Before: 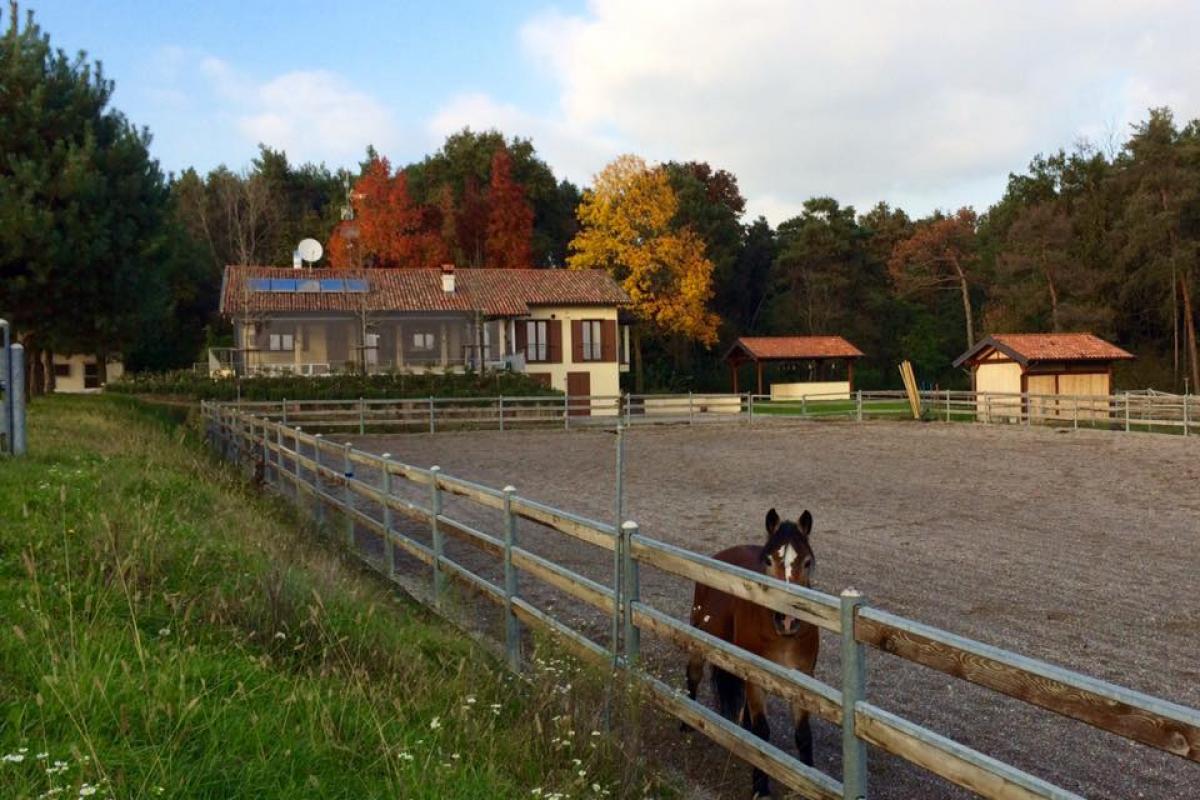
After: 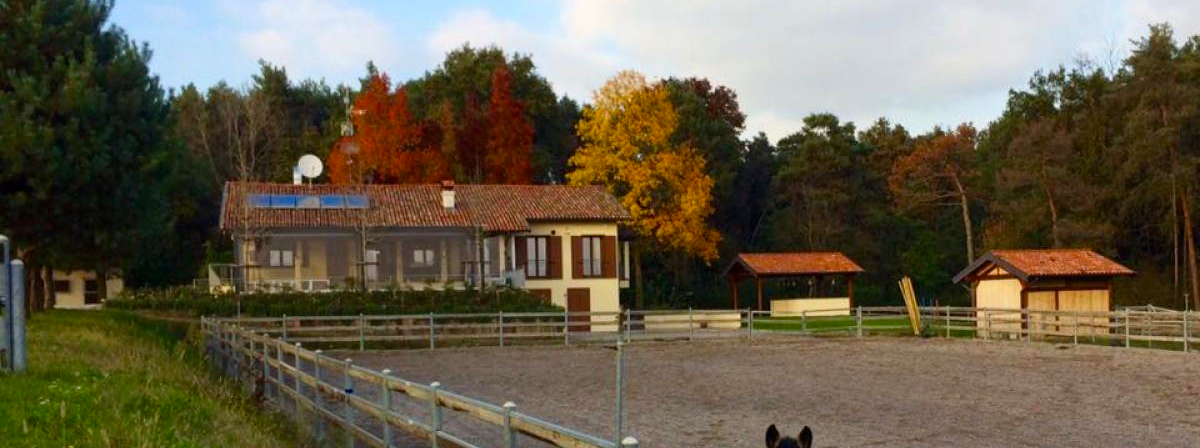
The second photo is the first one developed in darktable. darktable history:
crop and rotate: top 10.605%, bottom 33.274%
tone equalizer: on, module defaults
color balance rgb: linear chroma grading › shadows -8%, linear chroma grading › global chroma 10%, perceptual saturation grading › global saturation 2%, perceptual saturation grading › highlights -2%, perceptual saturation grading › mid-tones 4%, perceptual saturation grading › shadows 8%, perceptual brilliance grading › global brilliance 2%, perceptual brilliance grading › highlights -4%, global vibrance 16%, saturation formula JzAzBz (2021)
